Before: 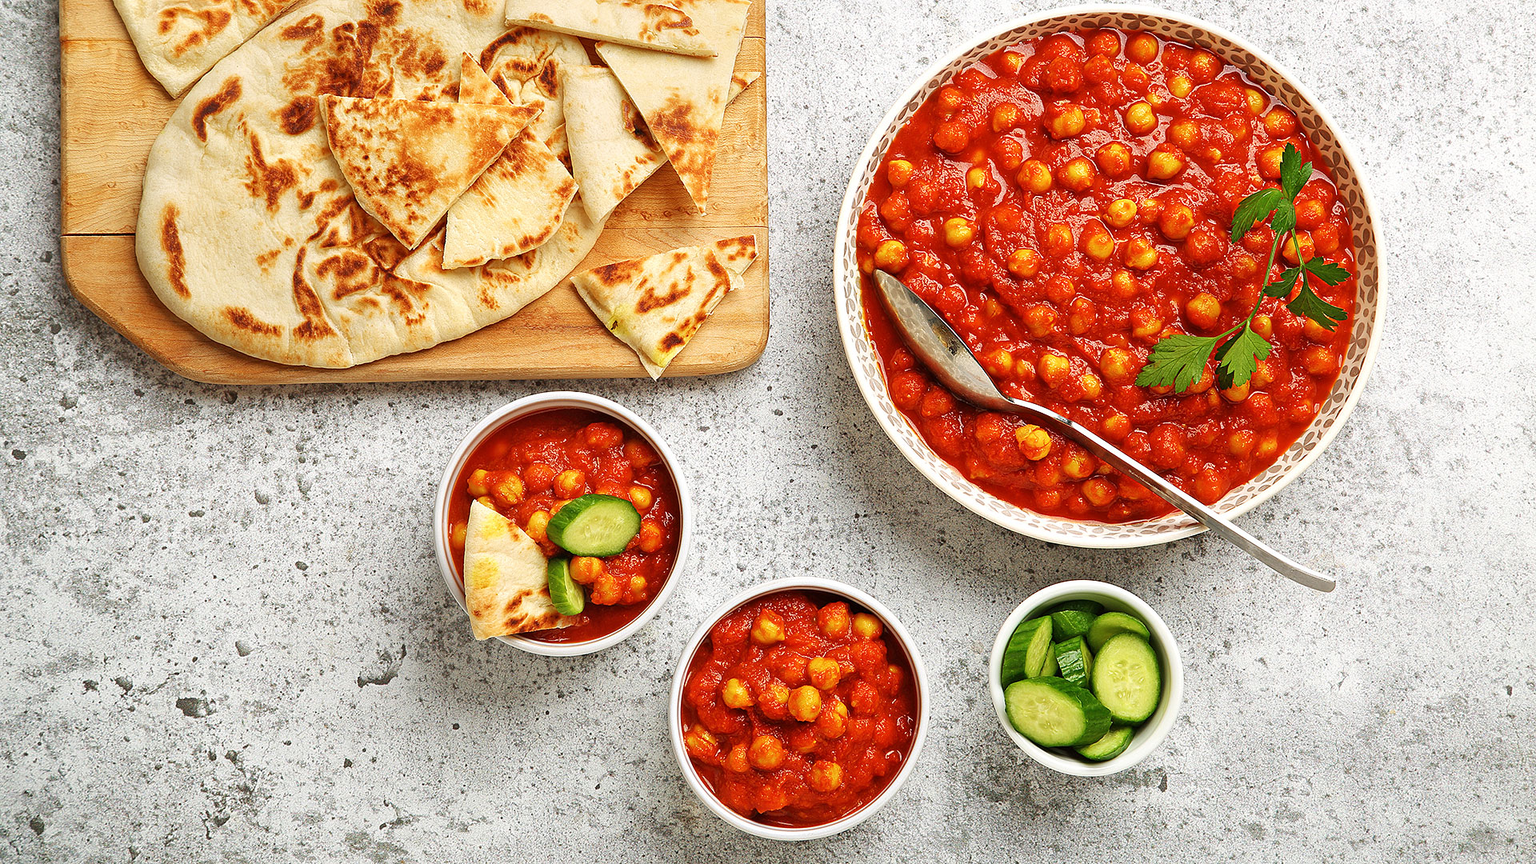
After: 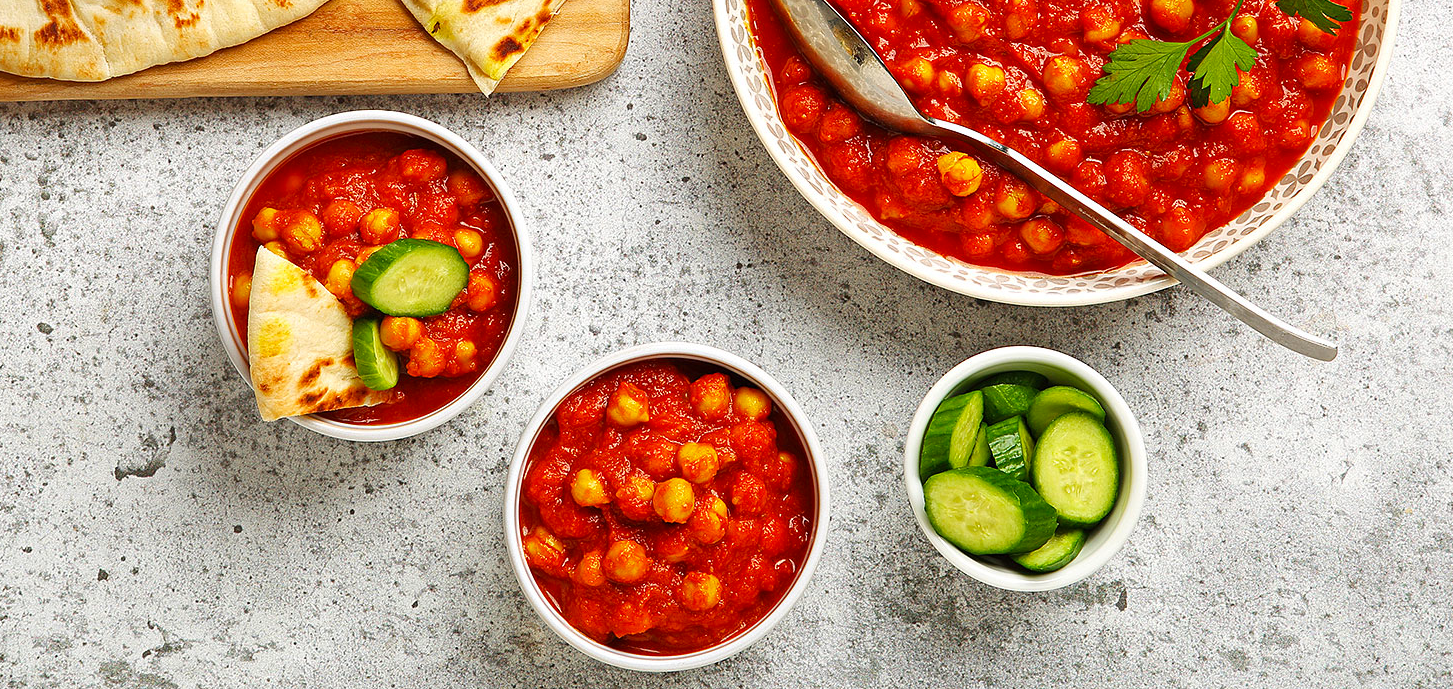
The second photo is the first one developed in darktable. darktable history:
crop and rotate: left 17.299%, top 35.115%, right 7.015%, bottom 1.024%
color balance: output saturation 110%
